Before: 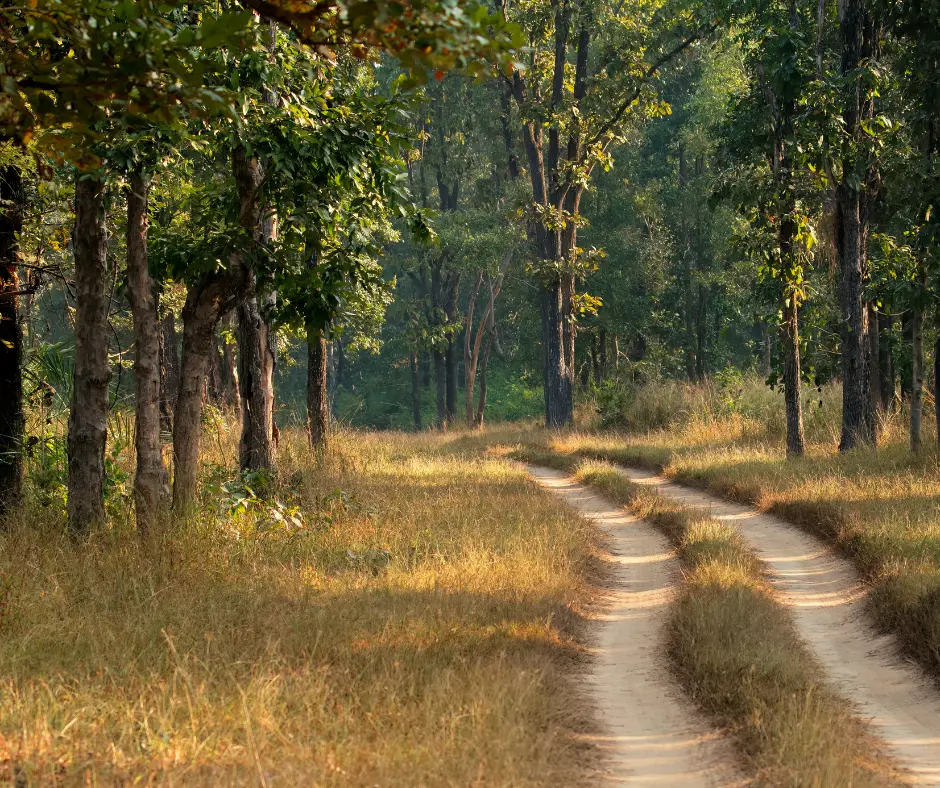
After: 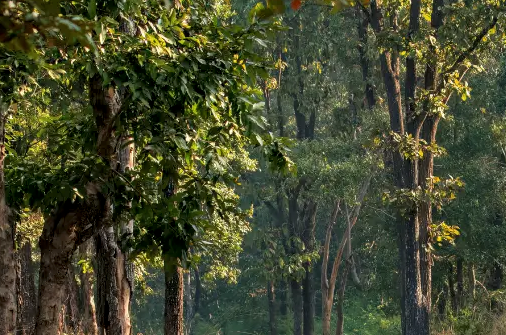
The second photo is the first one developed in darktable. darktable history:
crop: left 15.214%, top 9.123%, right 30.945%, bottom 48.364%
local contrast: on, module defaults
